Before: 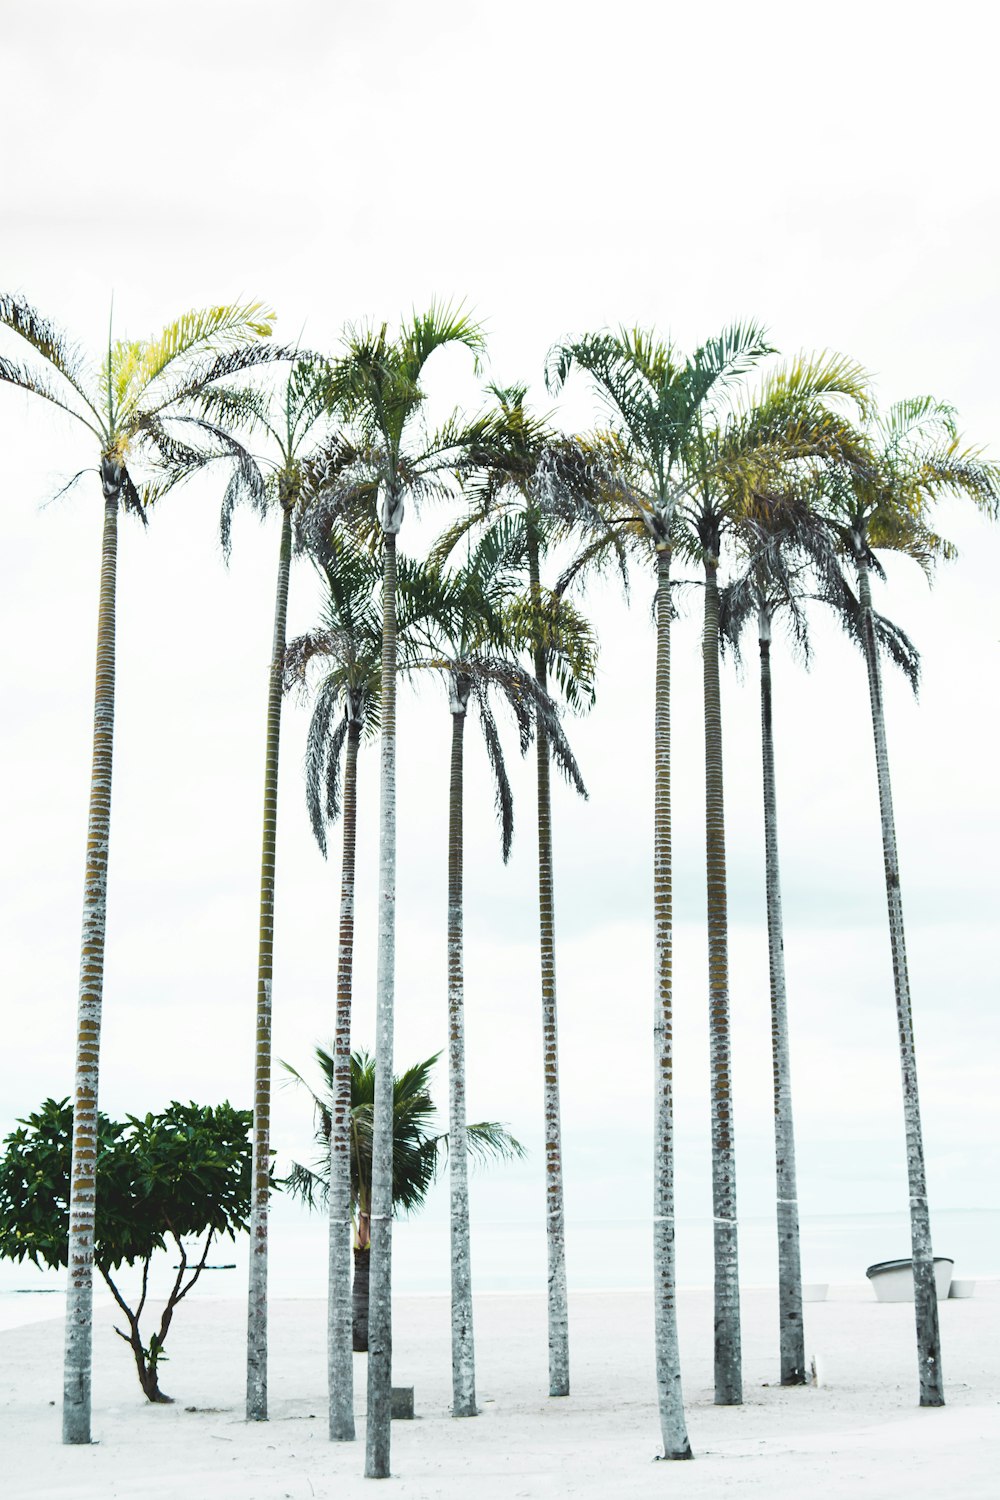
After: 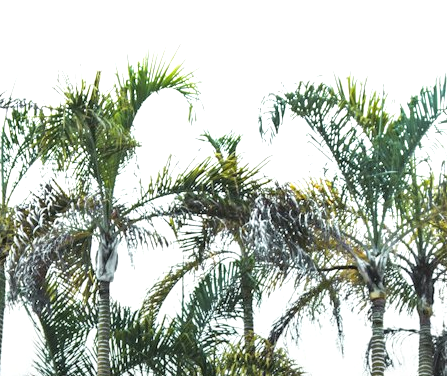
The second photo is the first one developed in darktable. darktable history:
exposure: black level correction 0.001, exposure 0.5 EV, compensate exposure bias true, compensate highlight preservation false
graduated density: rotation -180°, offset 24.95
local contrast: on, module defaults
crop: left 28.64%, top 16.832%, right 26.637%, bottom 58.055%
